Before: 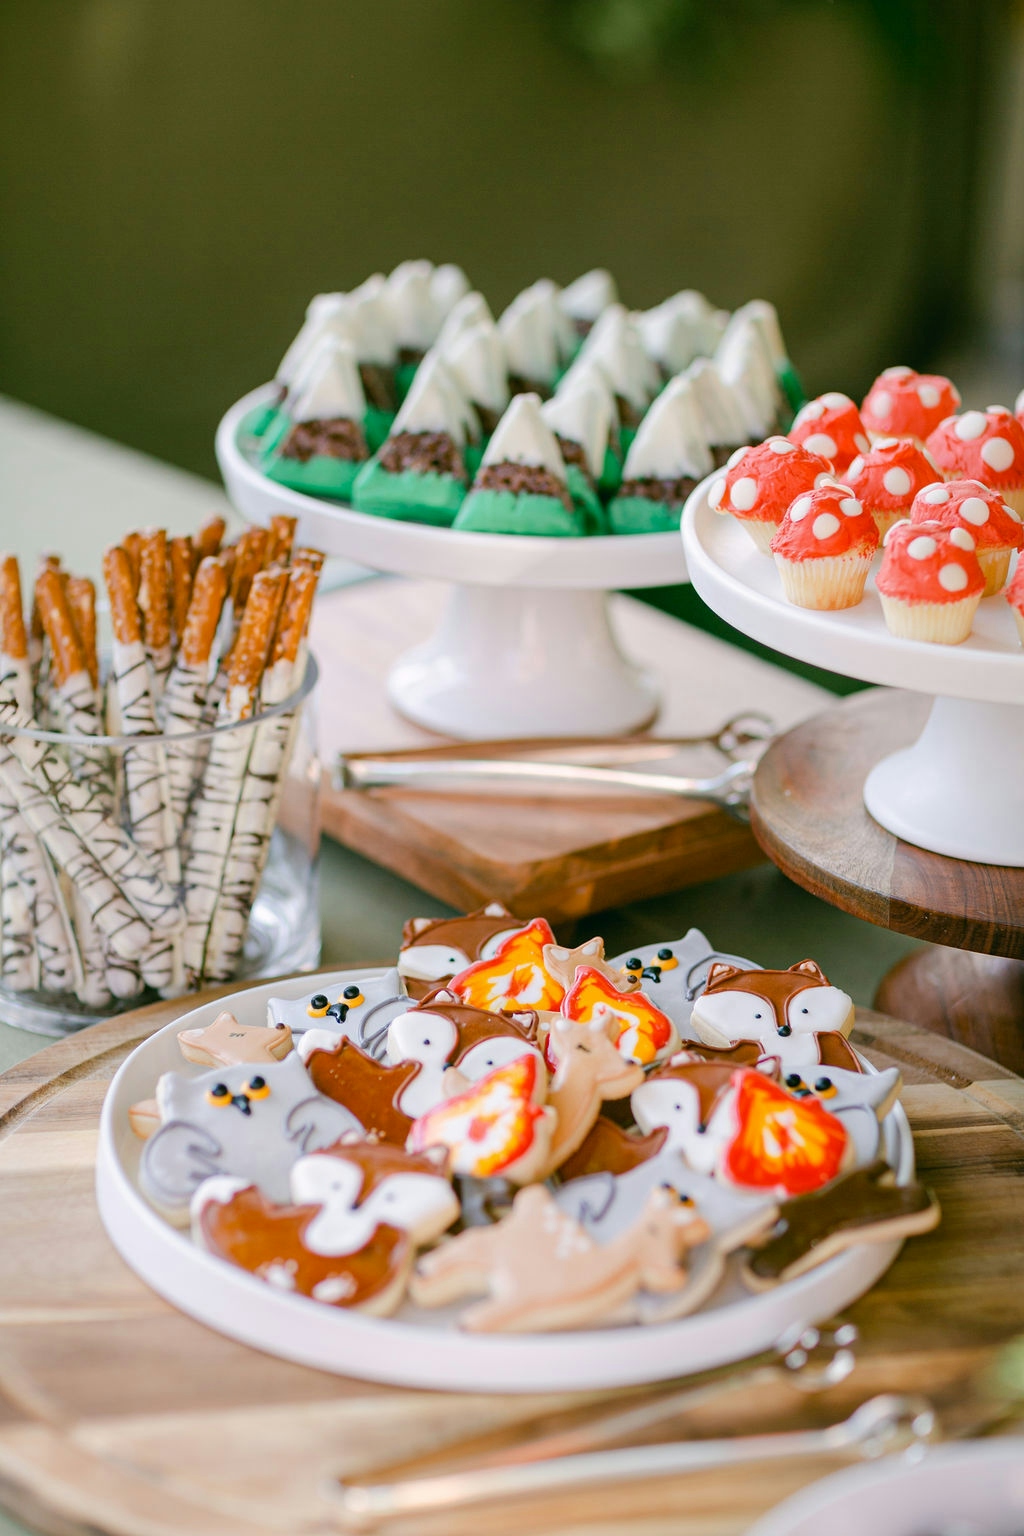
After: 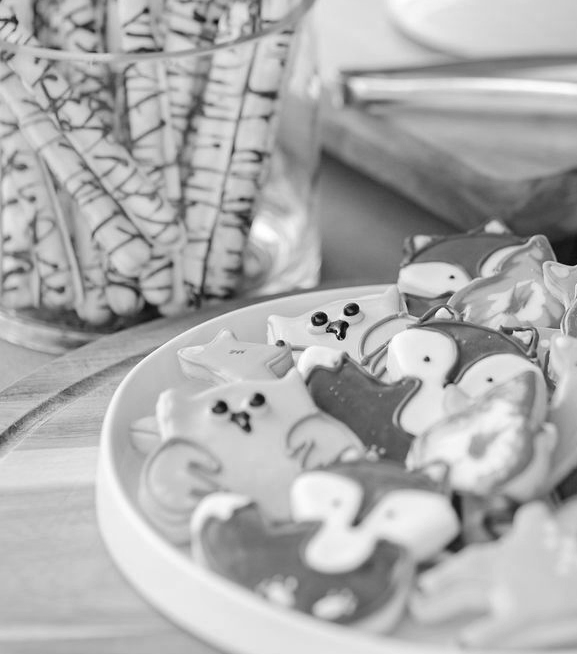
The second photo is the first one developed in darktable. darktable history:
white balance: red 0.948, green 1.02, blue 1.176
monochrome: on, module defaults
crop: top 44.483%, right 43.593%, bottom 12.892%
